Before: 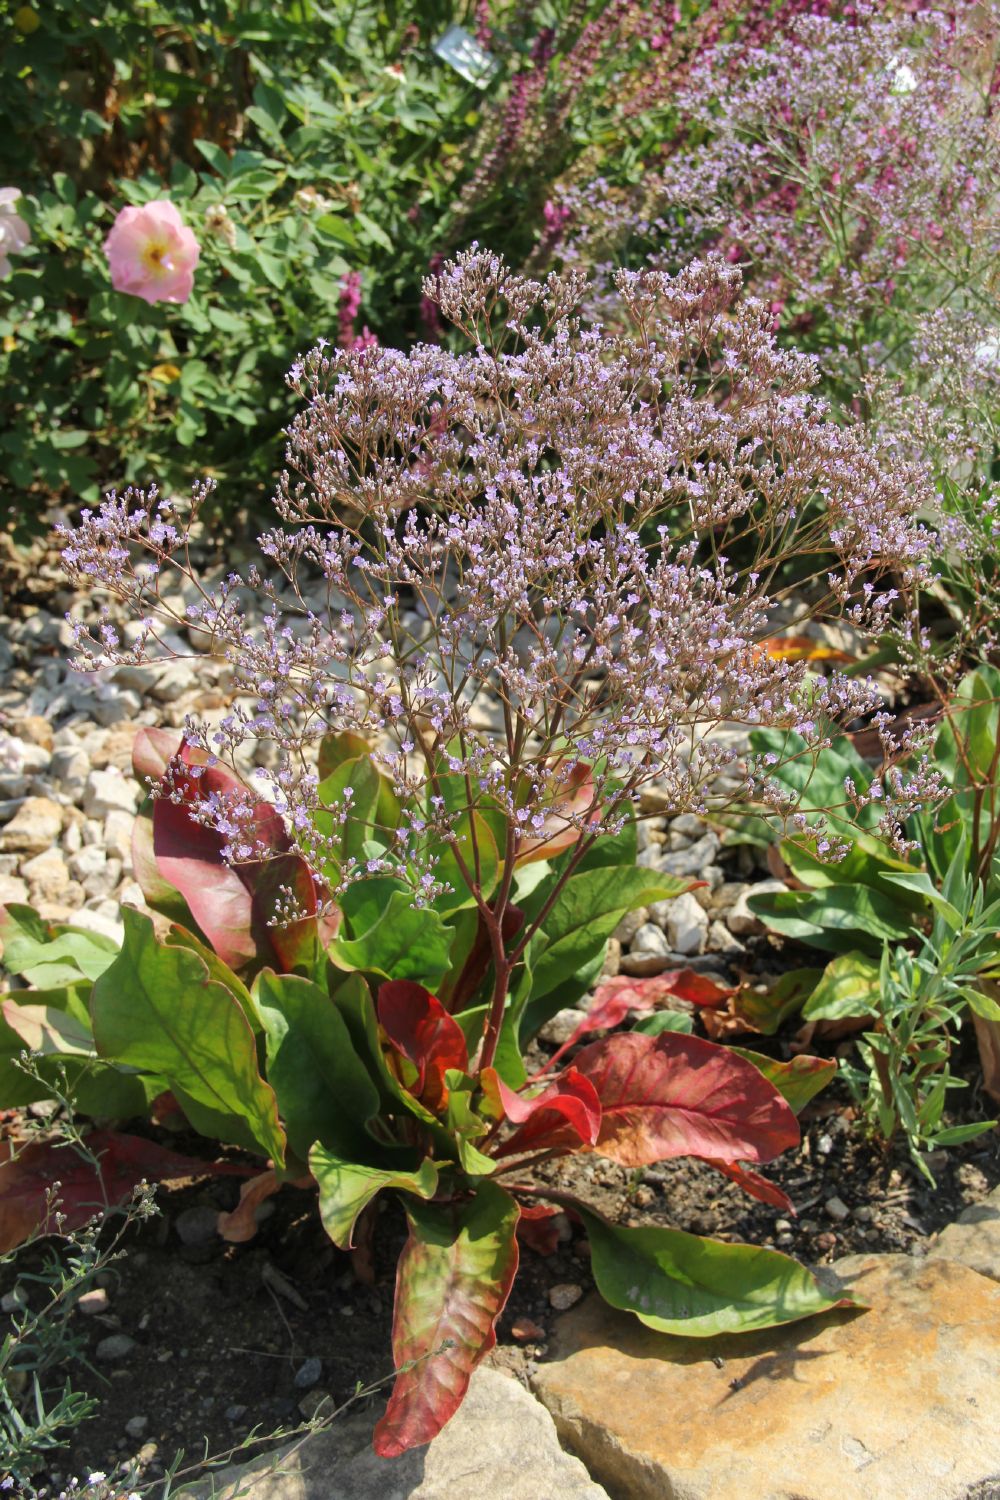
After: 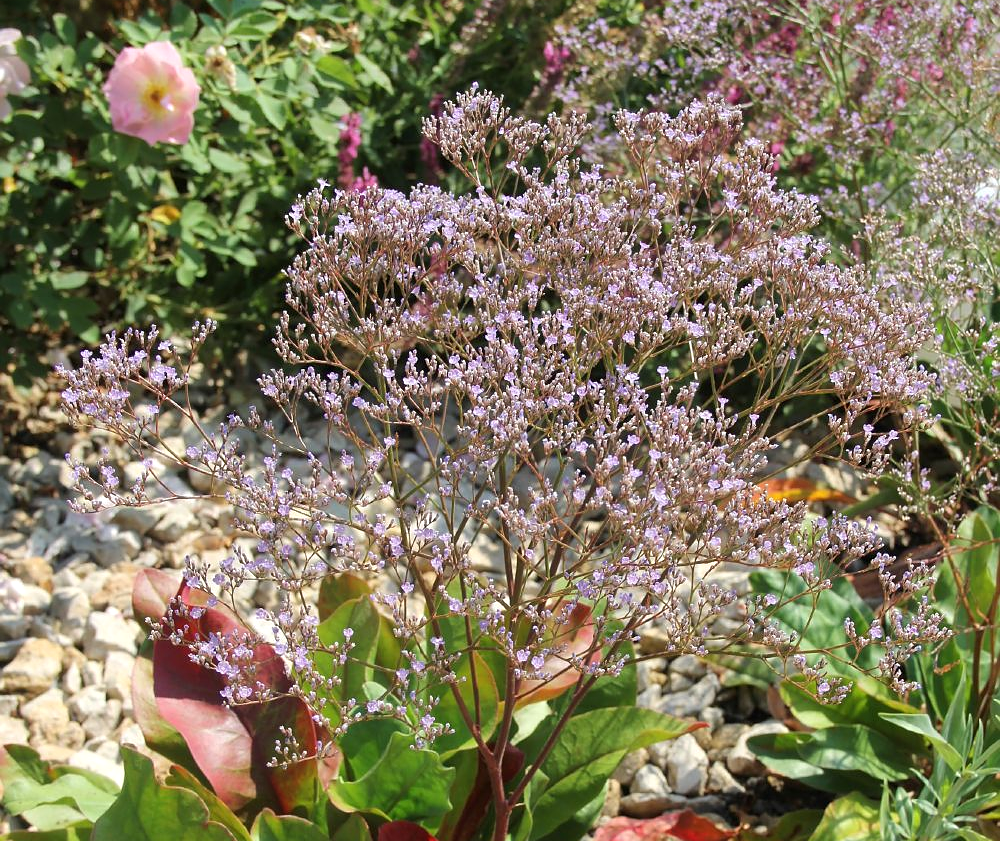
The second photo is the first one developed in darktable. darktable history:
exposure: exposure 0.127 EV, compensate highlight preservation false
crop and rotate: top 10.605%, bottom 33.274%
sharpen: radius 1
